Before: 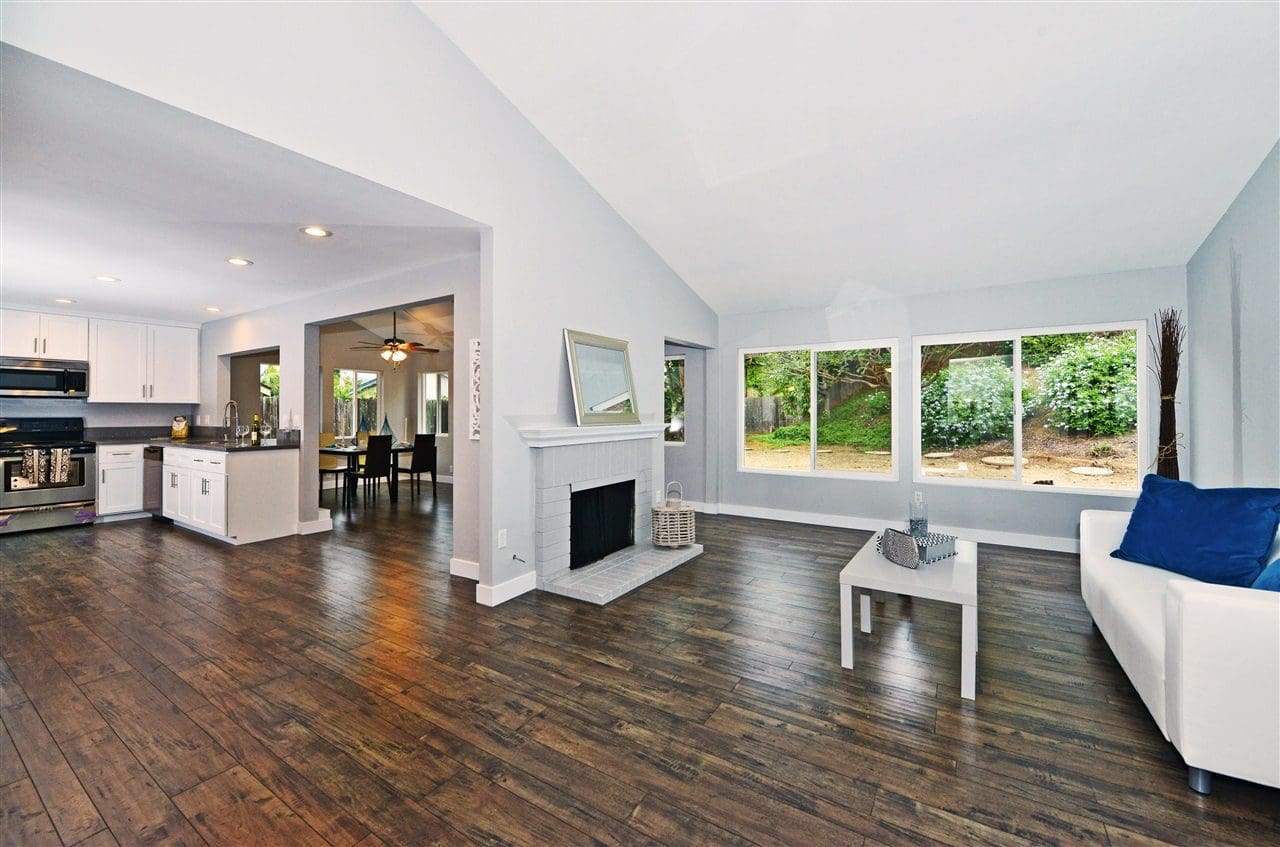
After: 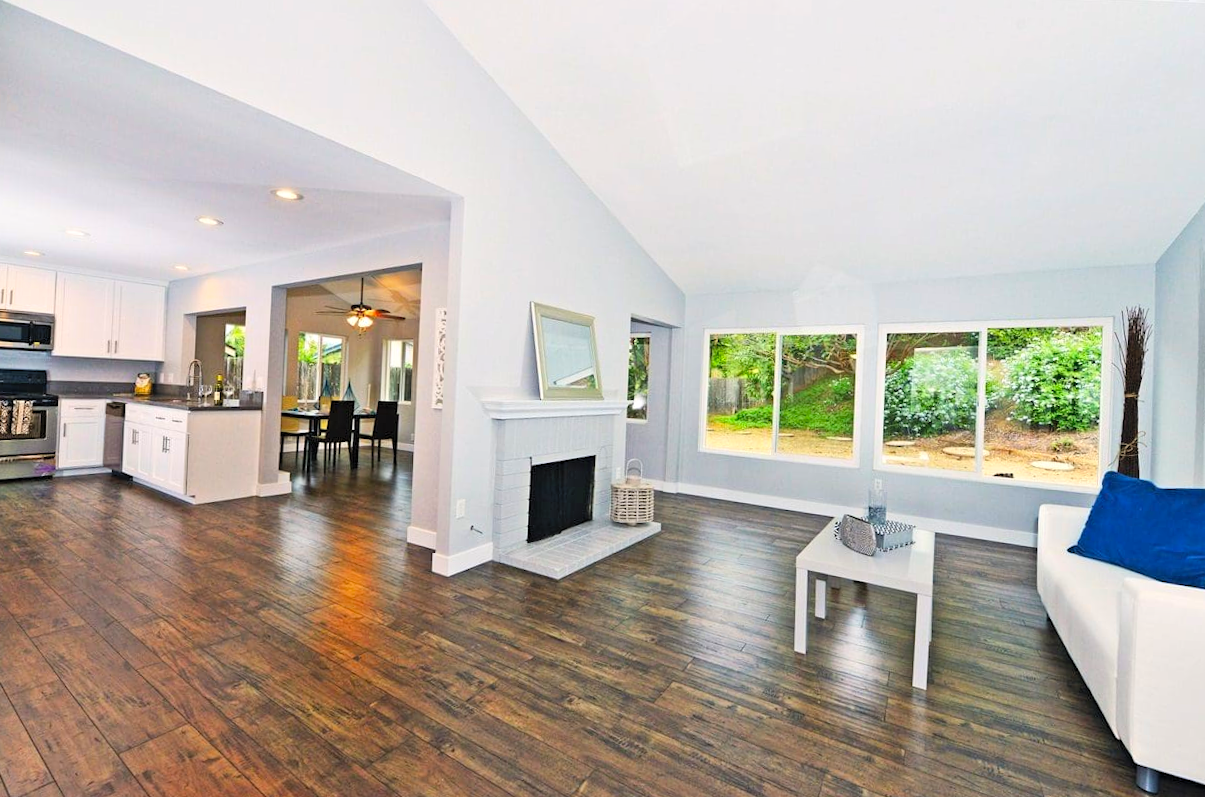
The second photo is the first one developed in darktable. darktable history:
contrast brightness saturation: contrast 0.07, brightness 0.18, saturation 0.4
levels: levels [0.026, 0.507, 0.987]
crop and rotate: angle -2.38°
